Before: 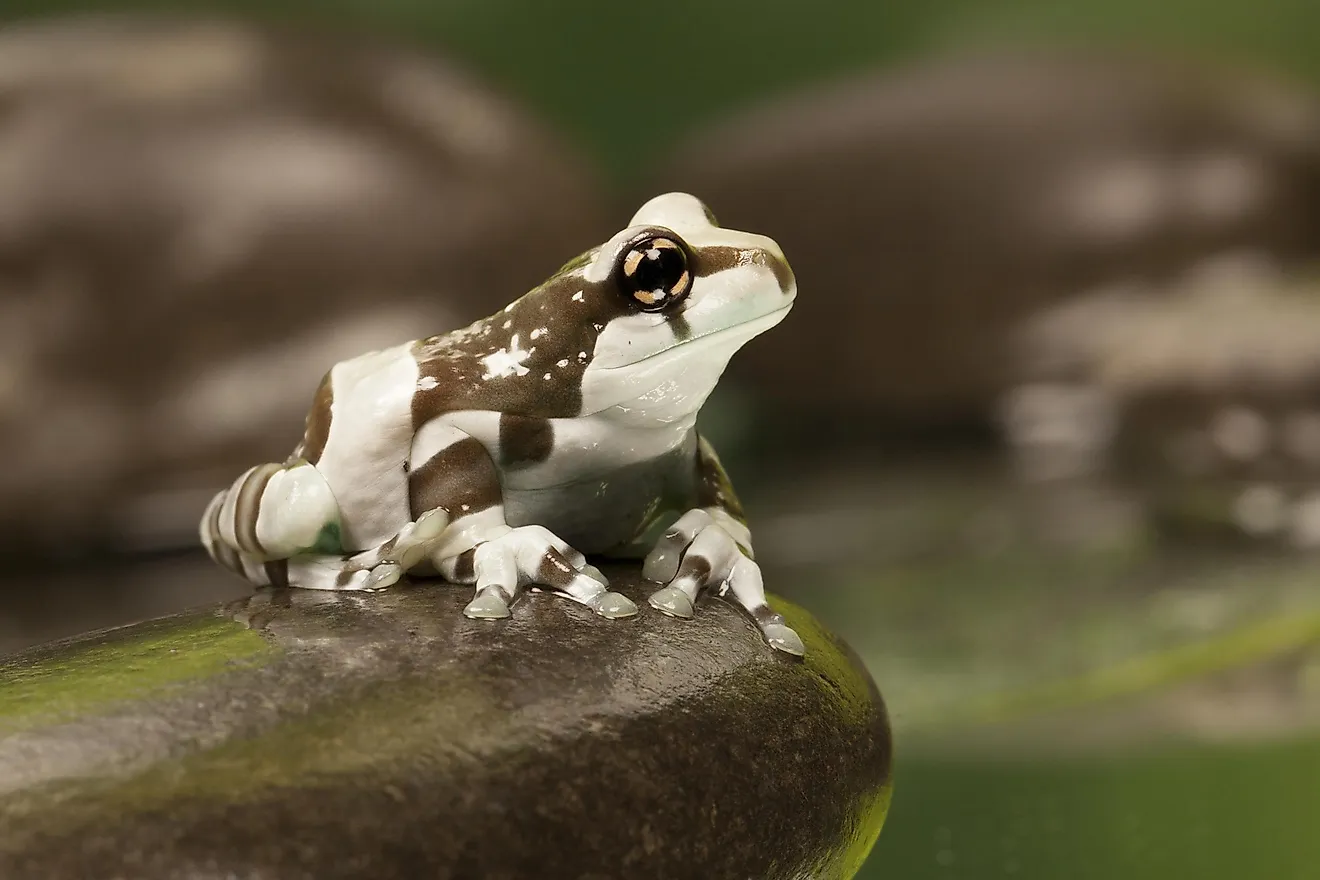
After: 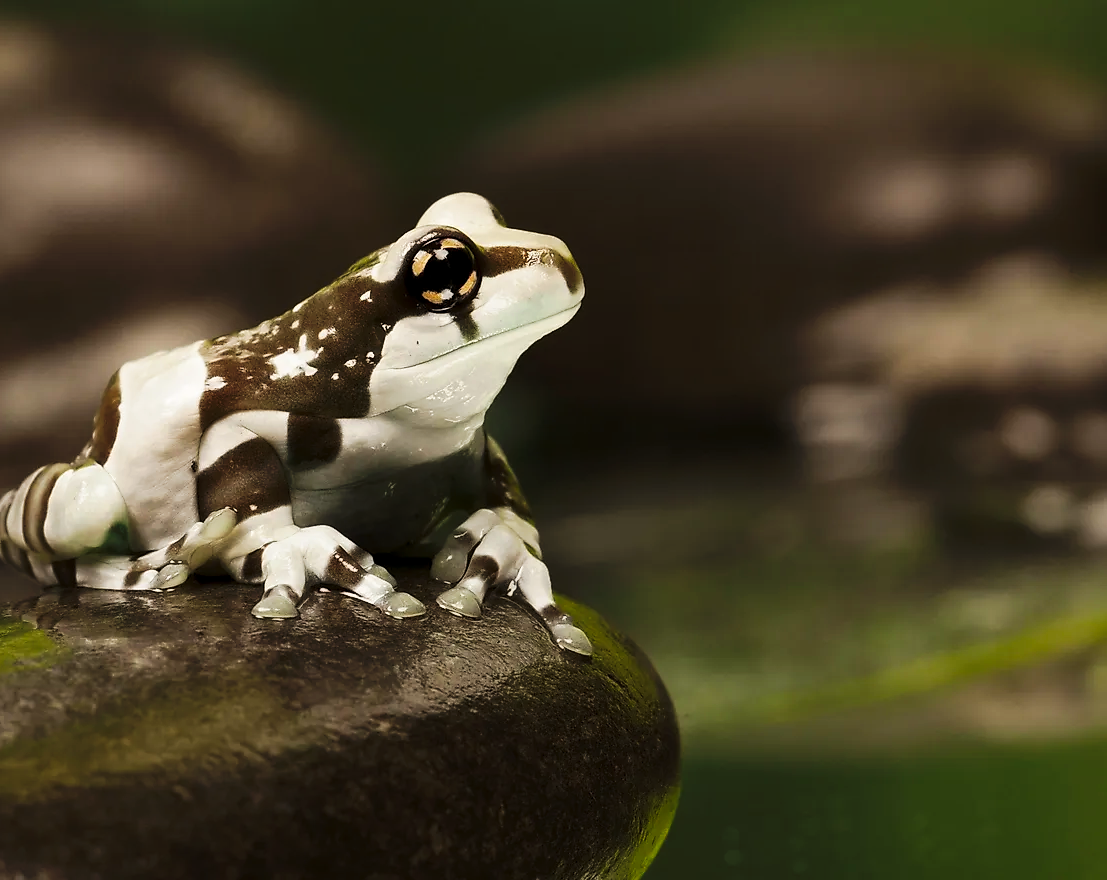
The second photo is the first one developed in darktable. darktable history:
crop: left 16.067%
tone curve: curves: ch0 [(0, 0) (0.003, 0) (0.011, 0) (0.025, 0) (0.044, 0.006) (0.069, 0.024) (0.1, 0.038) (0.136, 0.052) (0.177, 0.08) (0.224, 0.112) (0.277, 0.145) (0.335, 0.206) (0.399, 0.284) (0.468, 0.372) (0.543, 0.477) (0.623, 0.593) (0.709, 0.717) (0.801, 0.815) (0.898, 0.92) (1, 1)], preserve colors none
